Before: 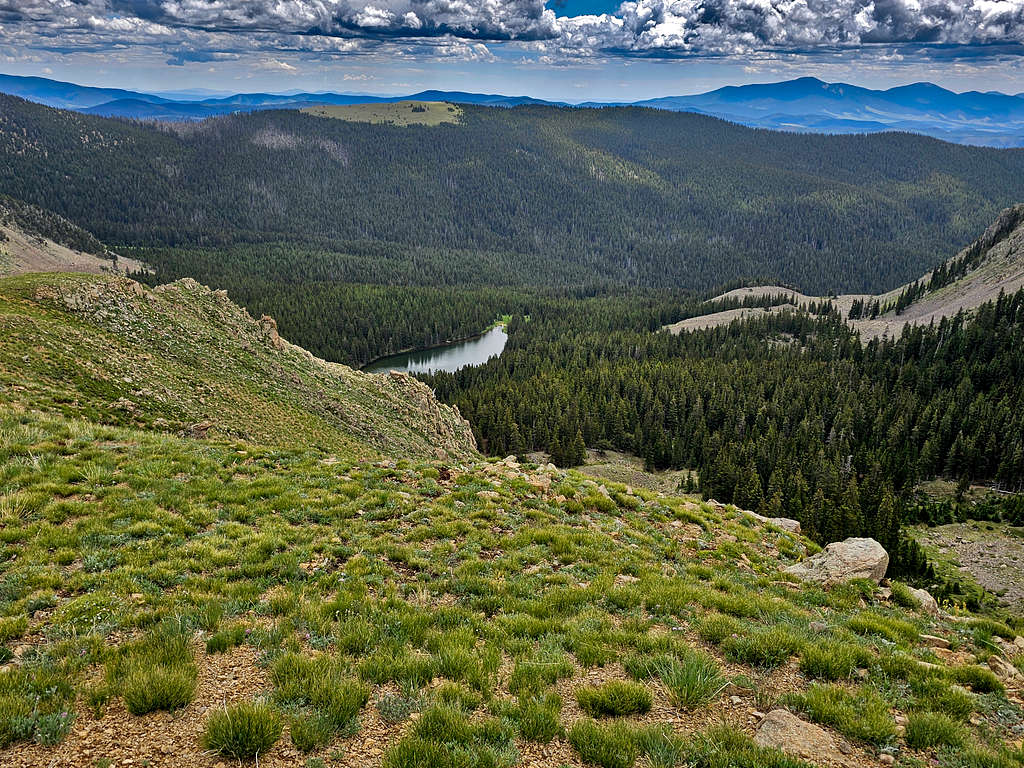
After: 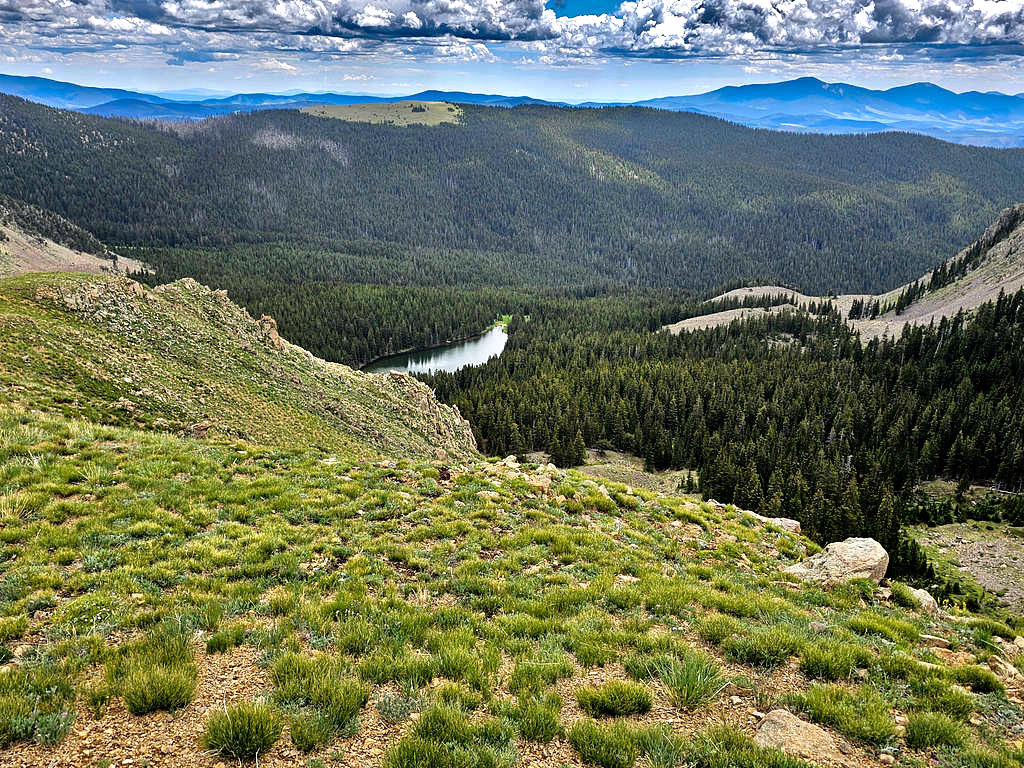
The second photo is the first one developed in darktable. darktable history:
tone equalizer: -8 EV -0.771 EV, -7 EV -0.721 EV, -6 EV -0.63 EV, -5 EV -0.41 EV, -3 EV 0.388 EV, -2 EV 0.6 EV, -1 EV 0.689 EV, +0 EV 0.741 EV
